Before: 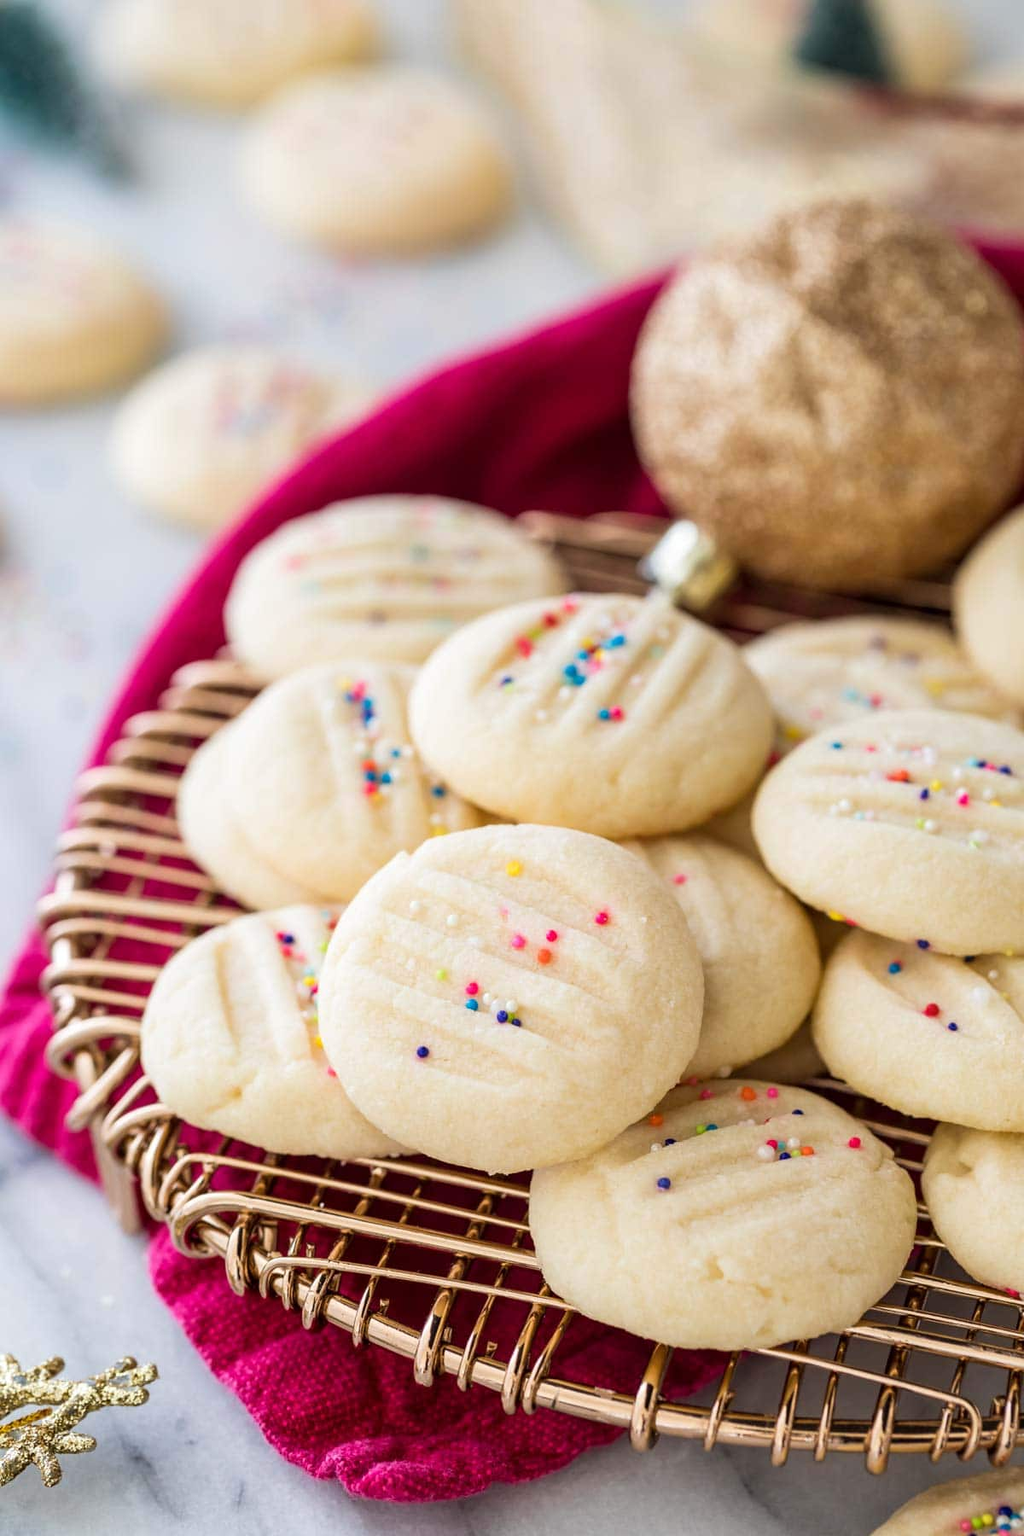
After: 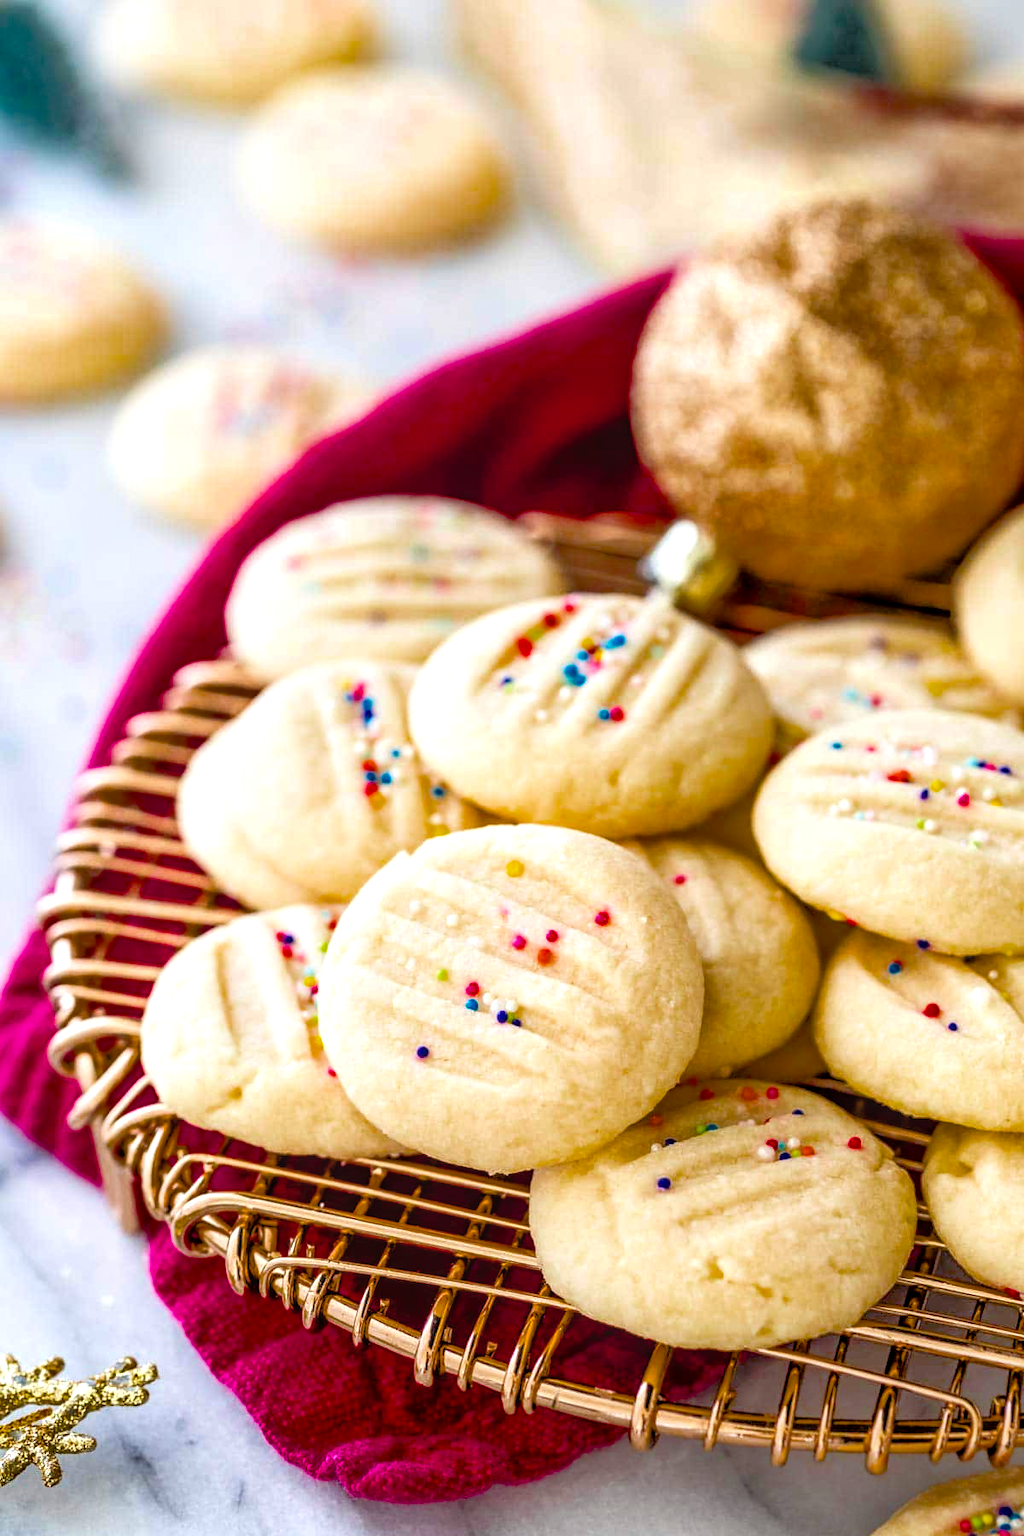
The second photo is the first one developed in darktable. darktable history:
color balance rgb: highlights gain › luminance 14.541%, linear chroma grading › global chroma 14.519%, perceptual saturation grading › global saturation 25.563%, saturation formula JzAzBz (2021)
tone equalizer: -8 EV -0.526 EV, -7 EV -0.334 EV, -6 EV -0.074 EV, -5 EV 0.423 EV, -4 EV 0.989 EV, -3 EV 0.779 EV, -2 EV -0.014 EV, -1 EV 0.133 EV, +0 EV -0.014 EV, mask exposure compensation -0.502 EV
local contrast: on, module defaults
